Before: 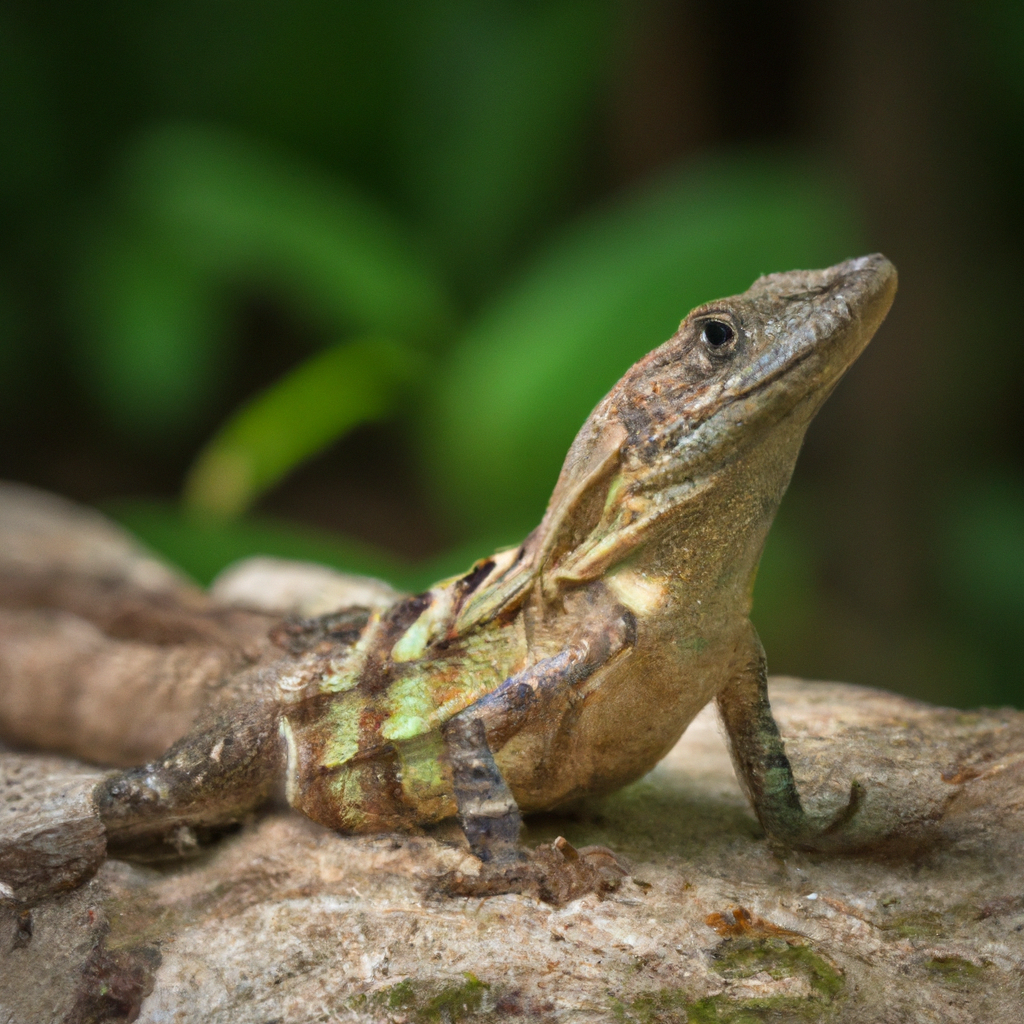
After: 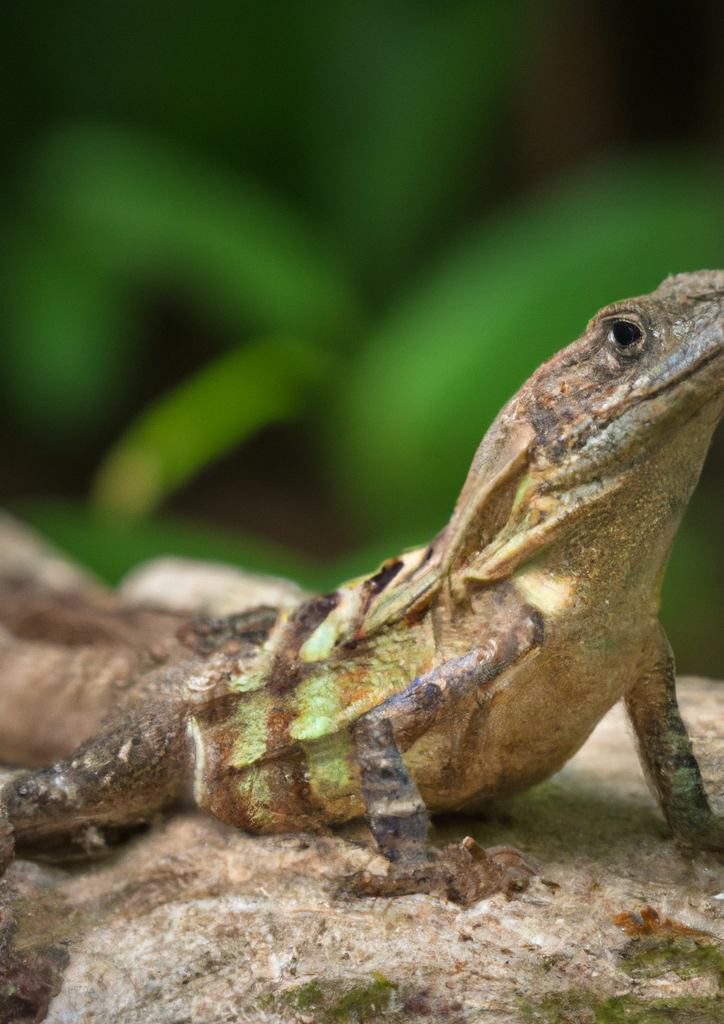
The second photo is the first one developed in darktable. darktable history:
crop and rotate: left 9.061%, right 20.142%
tone equalizer: on, module defaults
